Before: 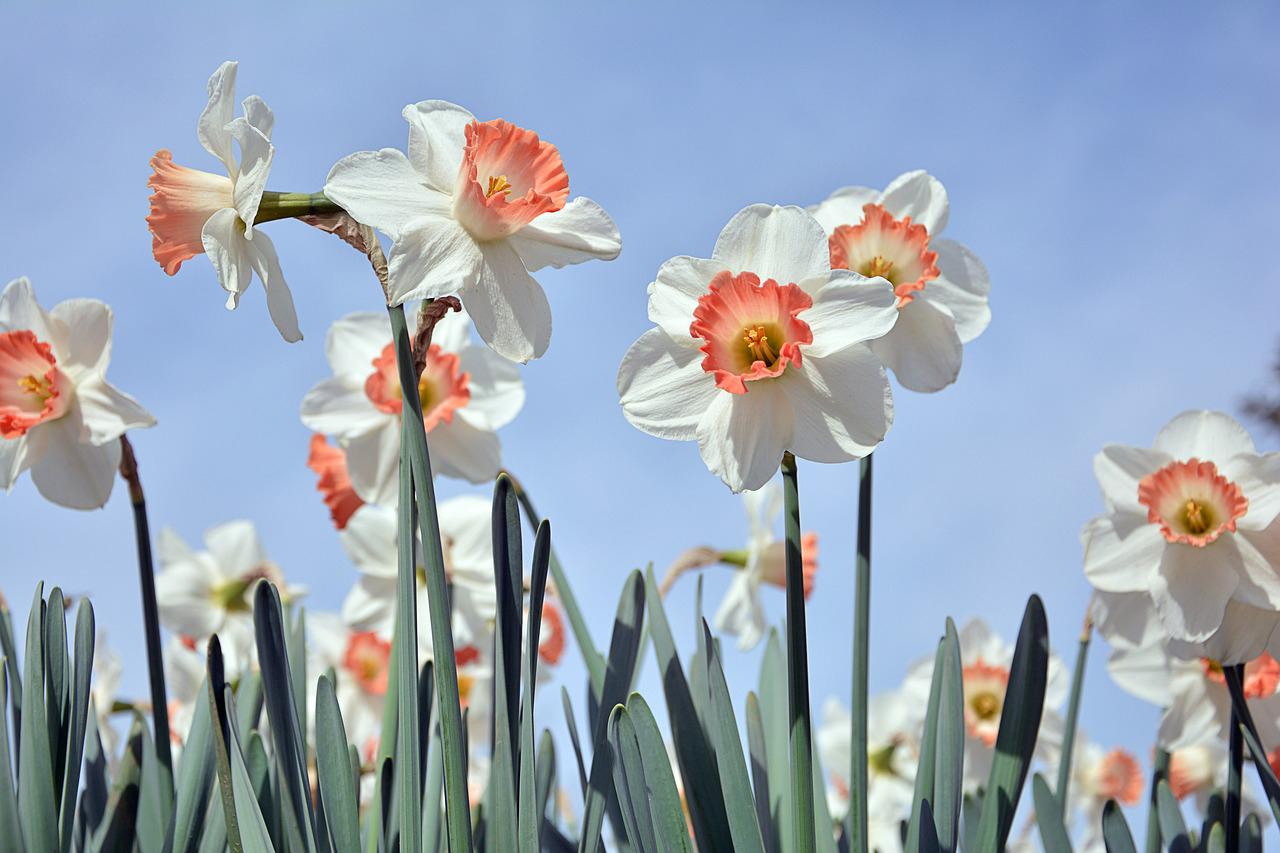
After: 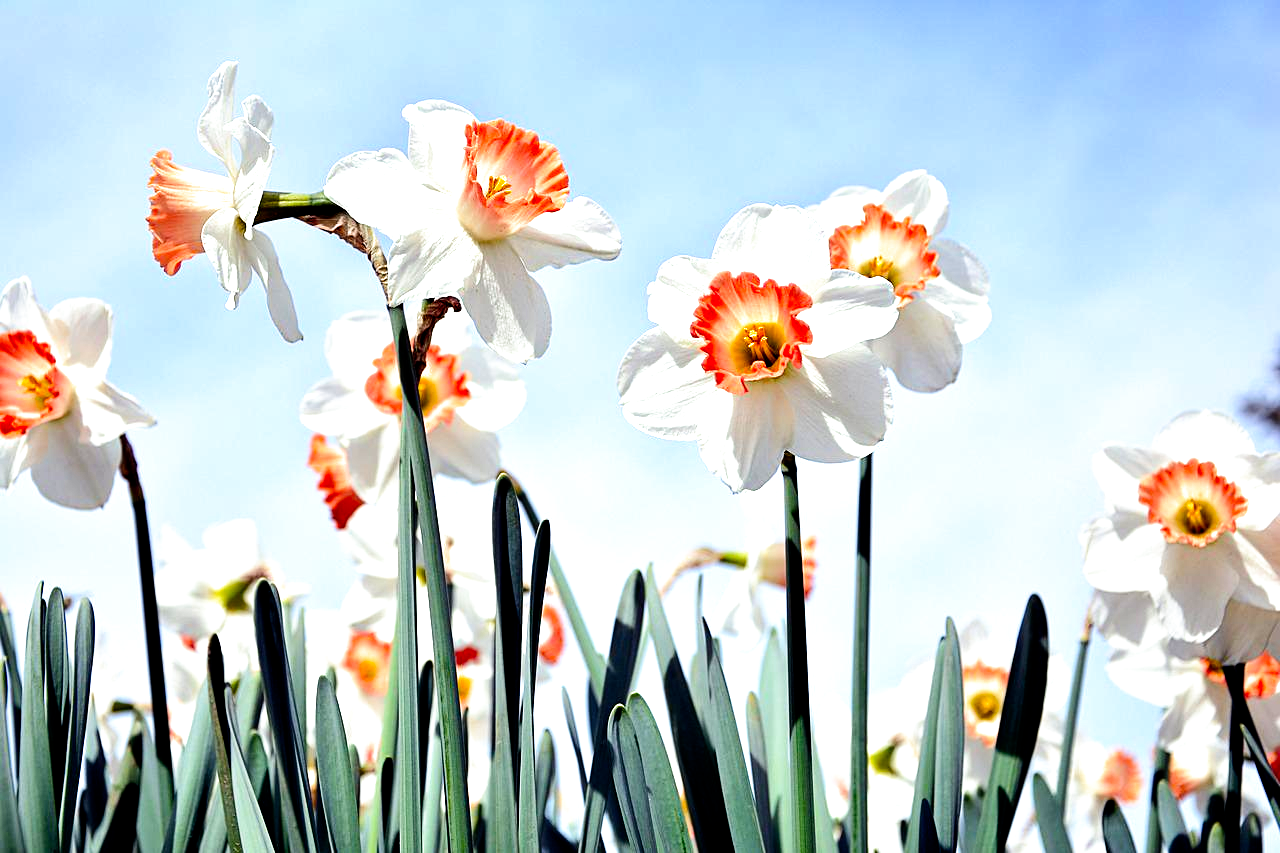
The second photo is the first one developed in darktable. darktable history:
filmic rgb: black relative exposure -5.62 EV, white relative exposure 2.52 EV, target black luminance 0%, hardness 4.51, latitude 67.07%, contrast 1.445, shadows ↔ highlights balance -4.33%, add noise in highlights 0, preserve chrominance no, color science v3 (2019), use custom middle-gray values true, iterations of high-quality reconstruction 0, contrast in highlights soft
color balance rgb: perceptual saturation grading › global saturation 30.767%, perceptual brilliance grading › highlights 20.356%, perceptual brilliance grading › mid-tones 20.987%, perceptual brilliance grading › shadows -19.555%, global vibrance -23.281%
